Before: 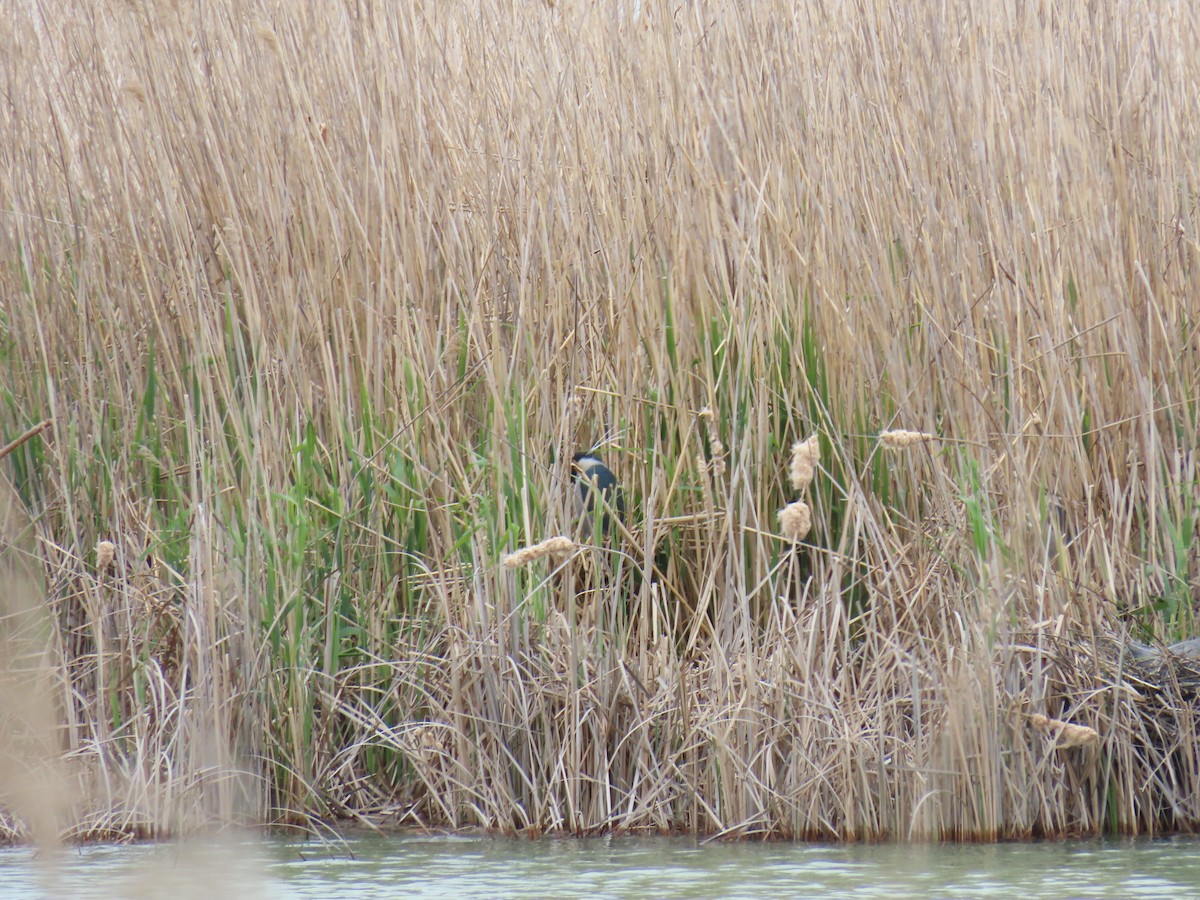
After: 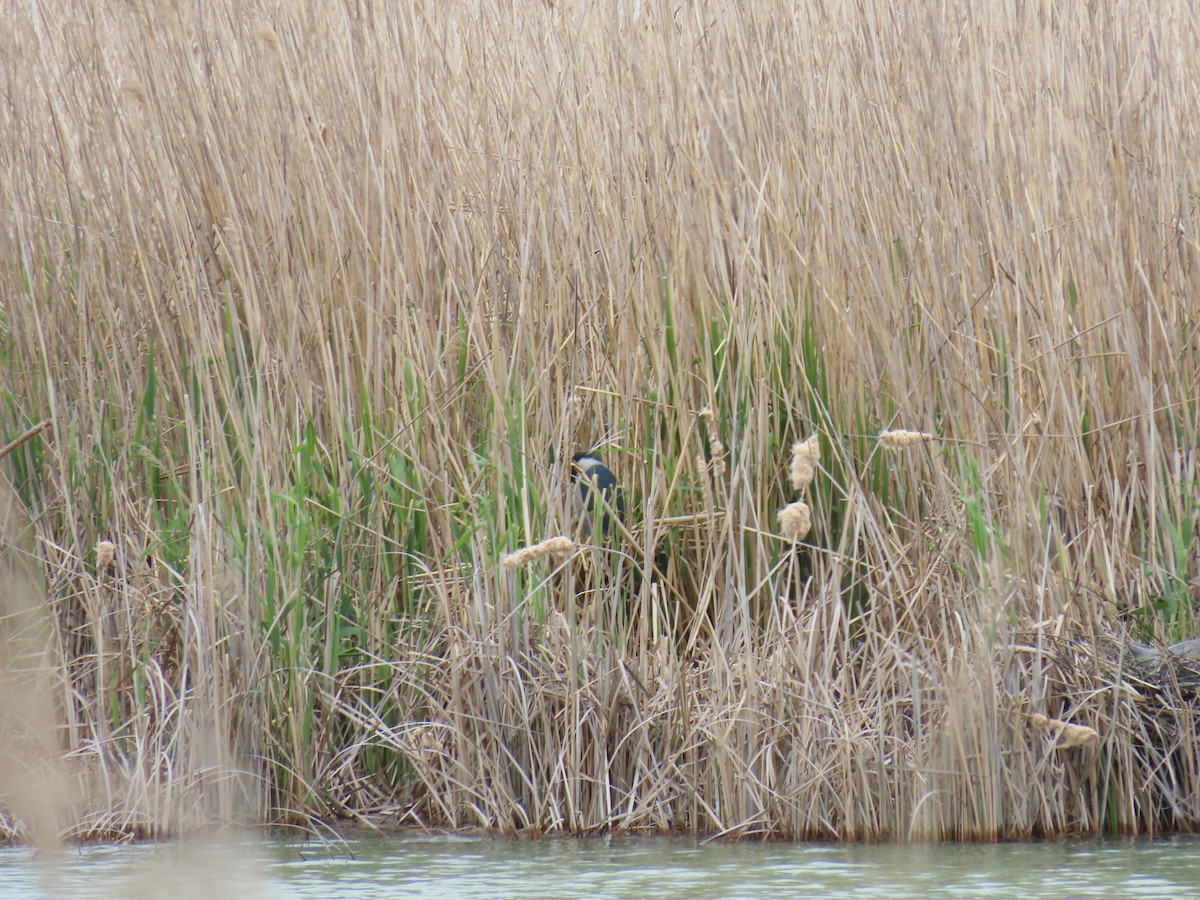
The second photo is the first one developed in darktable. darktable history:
exposure: exposure -0.054 EV, compensate highlight preservation false
